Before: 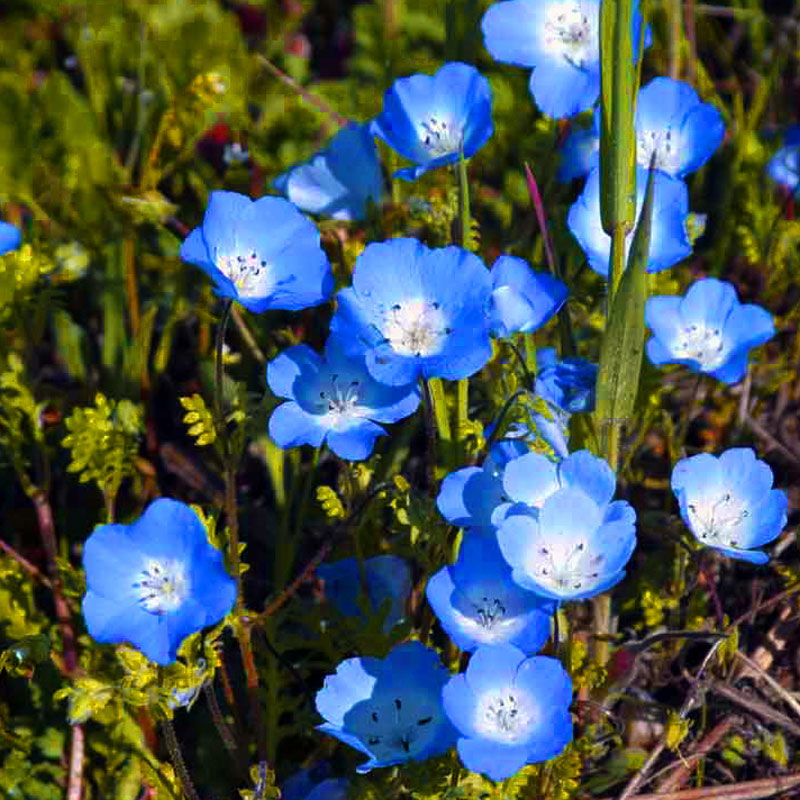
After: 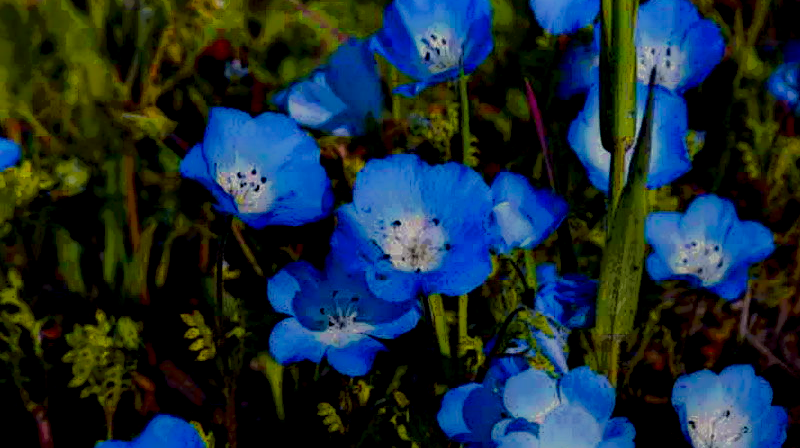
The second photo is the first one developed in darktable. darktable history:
local contrast: highlights 0%, shadows 198%, detail 164%, midtone range 0.001
crop and rotate: top 10.605%, bottom 33.274%
